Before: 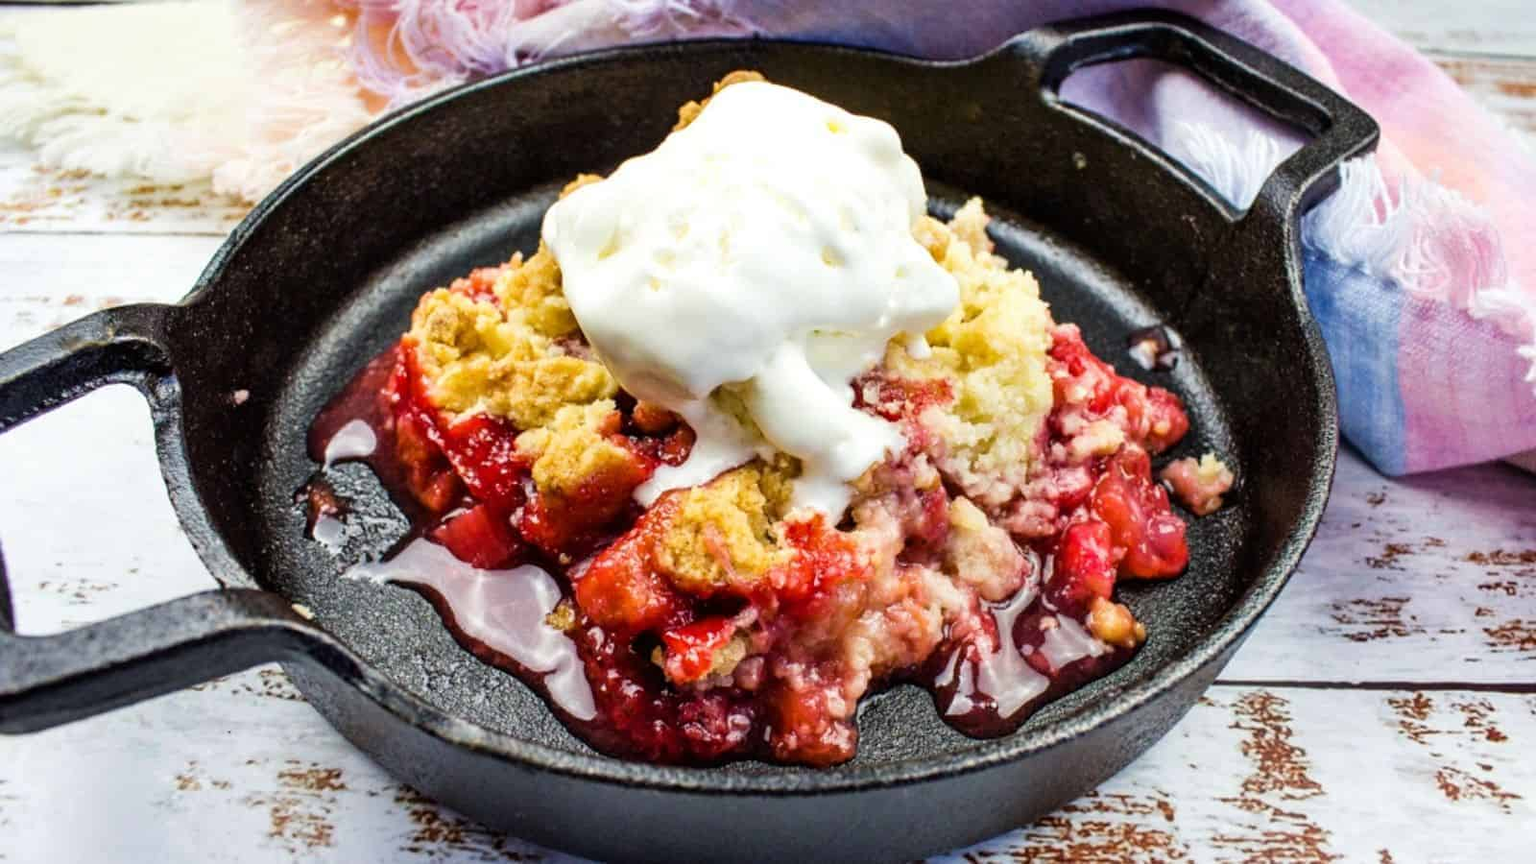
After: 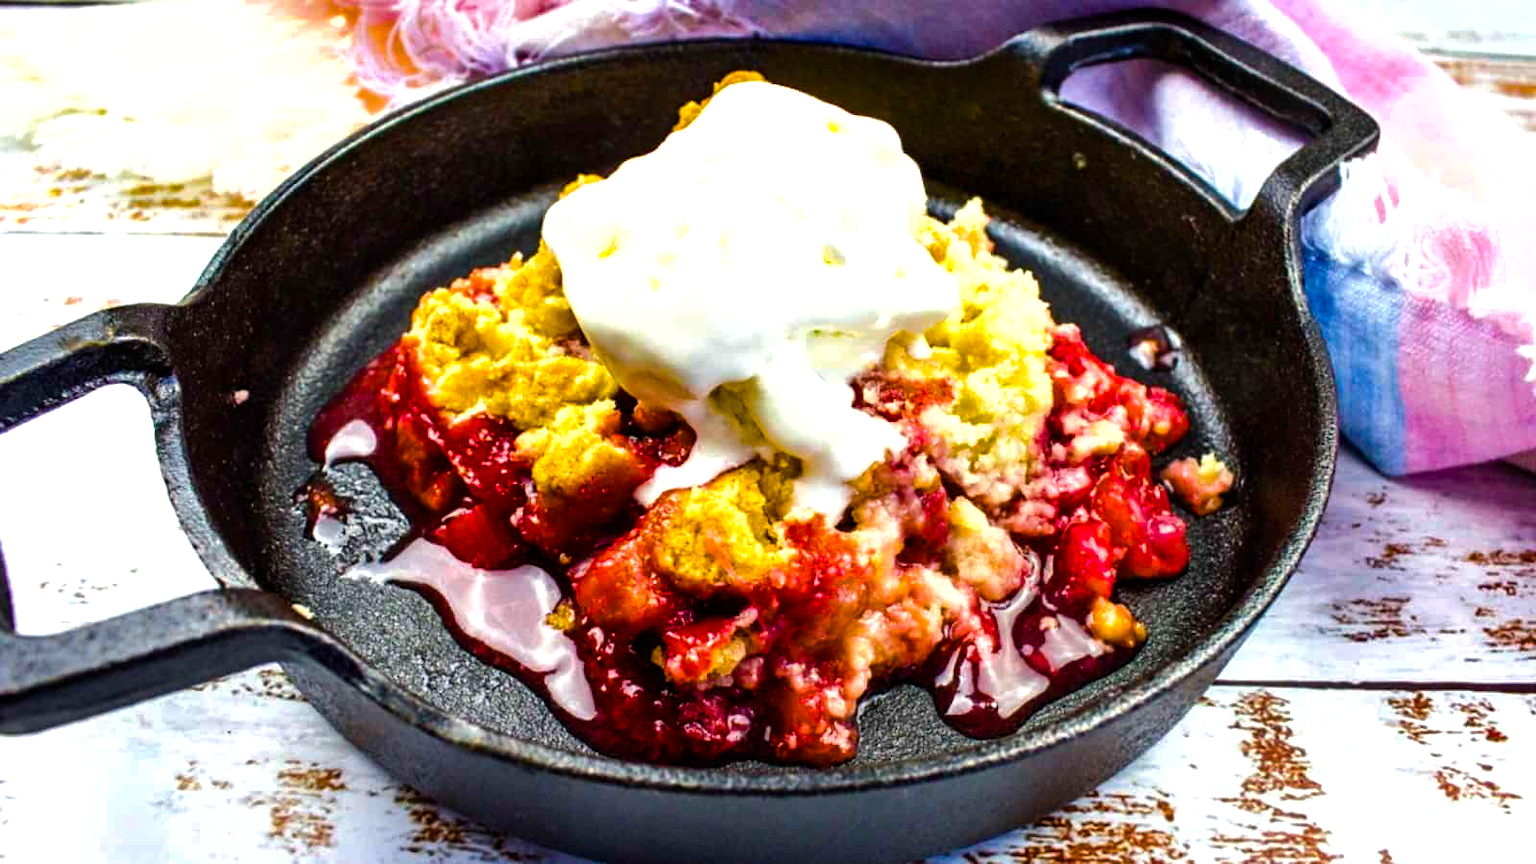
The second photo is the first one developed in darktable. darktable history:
color balance rgb: linear chroma grading › global chroma 9%, perceptual saturation grading › global saturation 36%, perceptual saturation grading › shadows 35%, perceptual brilliance grading › global brilliance 15%, perceptual brilliance grading › shadows -35%, global vibrance 15%
shadows and highlights: shadows 10, white point adjustment 1, highlights -40
